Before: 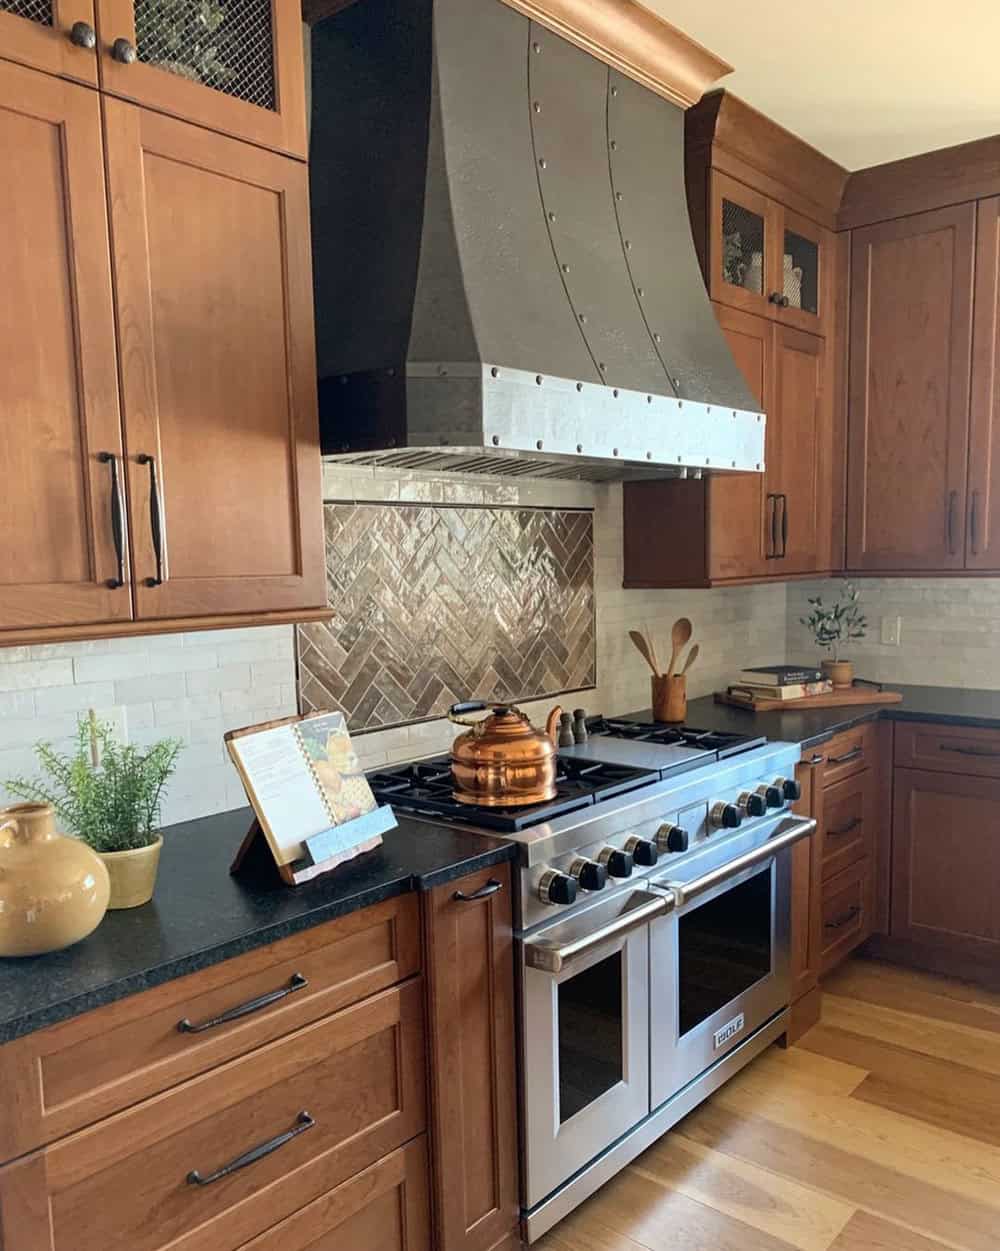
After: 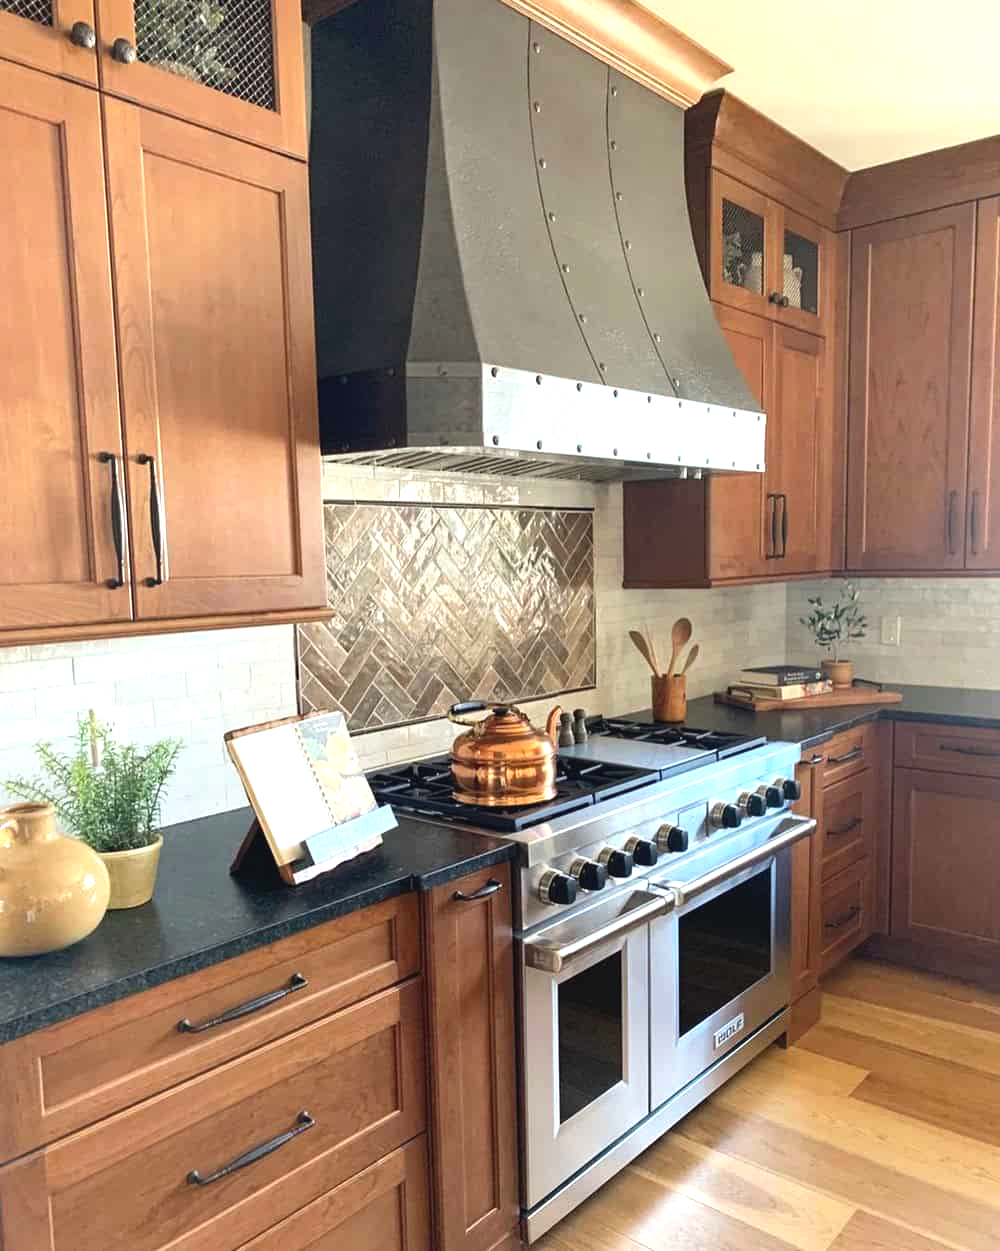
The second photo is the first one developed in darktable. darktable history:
exposure: black level correction -0.002, exposure 0.706 EV, compensate highlight preservation false
